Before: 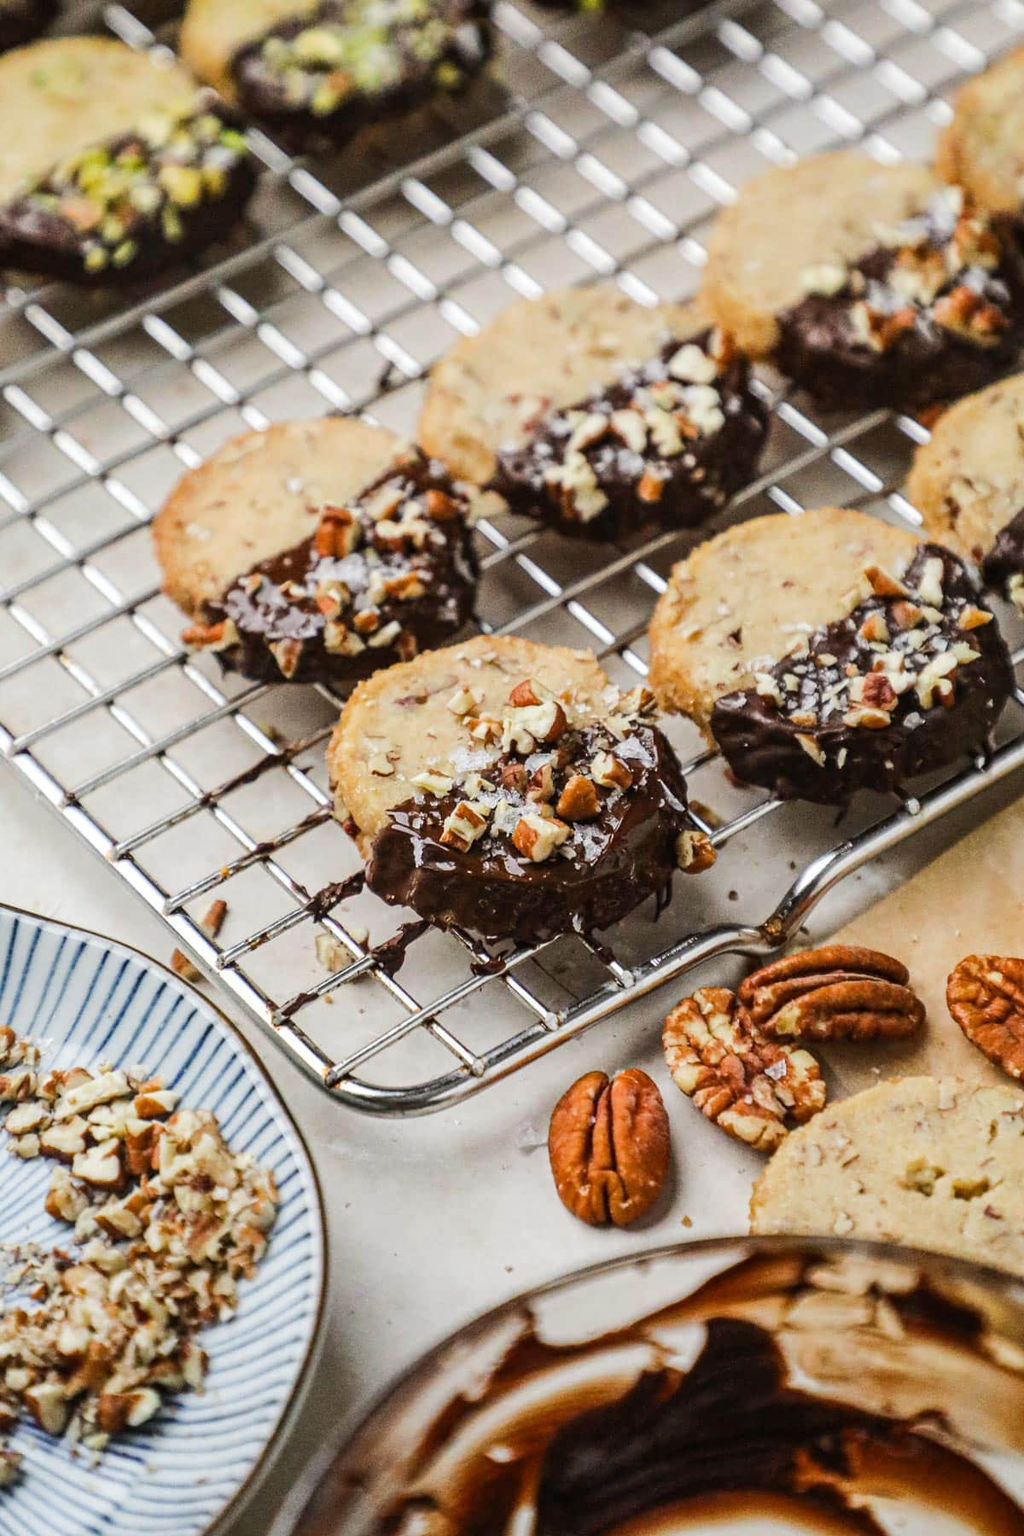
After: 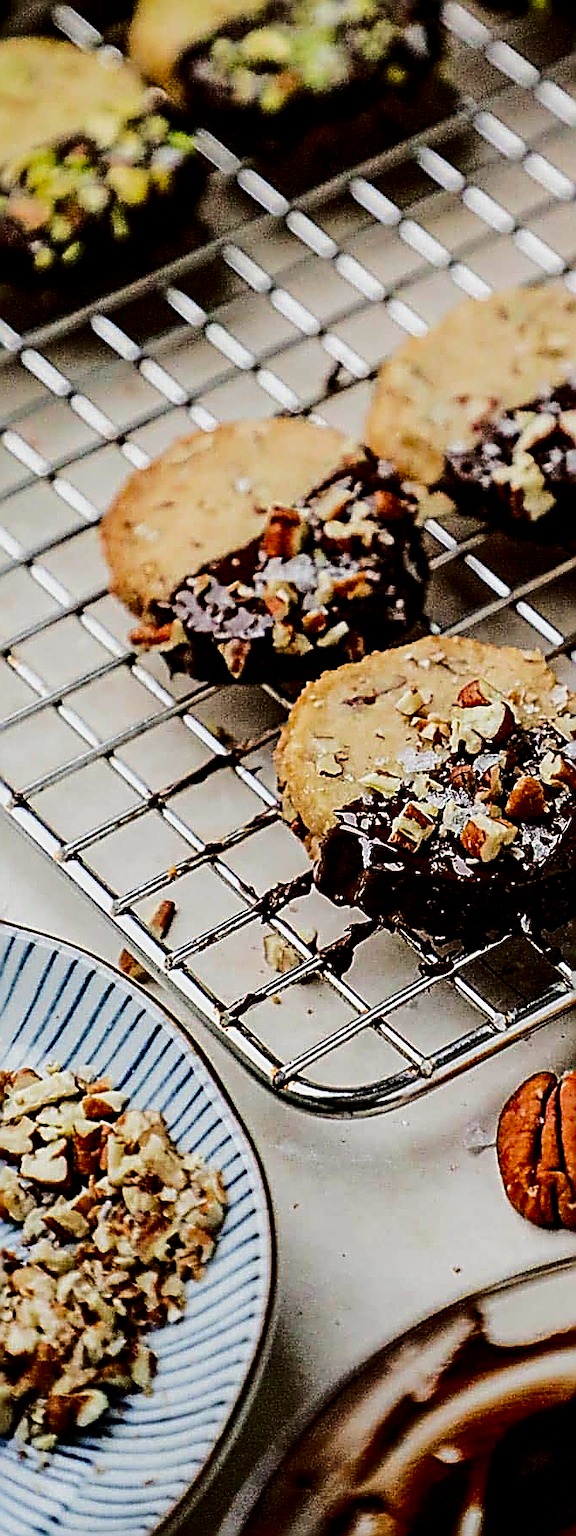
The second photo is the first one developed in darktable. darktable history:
rgb curve: curves: ch0 [(0, 0) (0.175, 0.154) (0.785, 0.663) (1, 1)]
contrast brightness saturation: contrast 0.22, brightness -0.19, saturation 0.24
sharpen: amount 2
exposure: compensate highlight preservation false
crop: left 5.114%, right 38.589%
filmic rgb: black relative exposure -5 EV, hardness 2.88, contrast 1.3
velvia: on, module defaults
